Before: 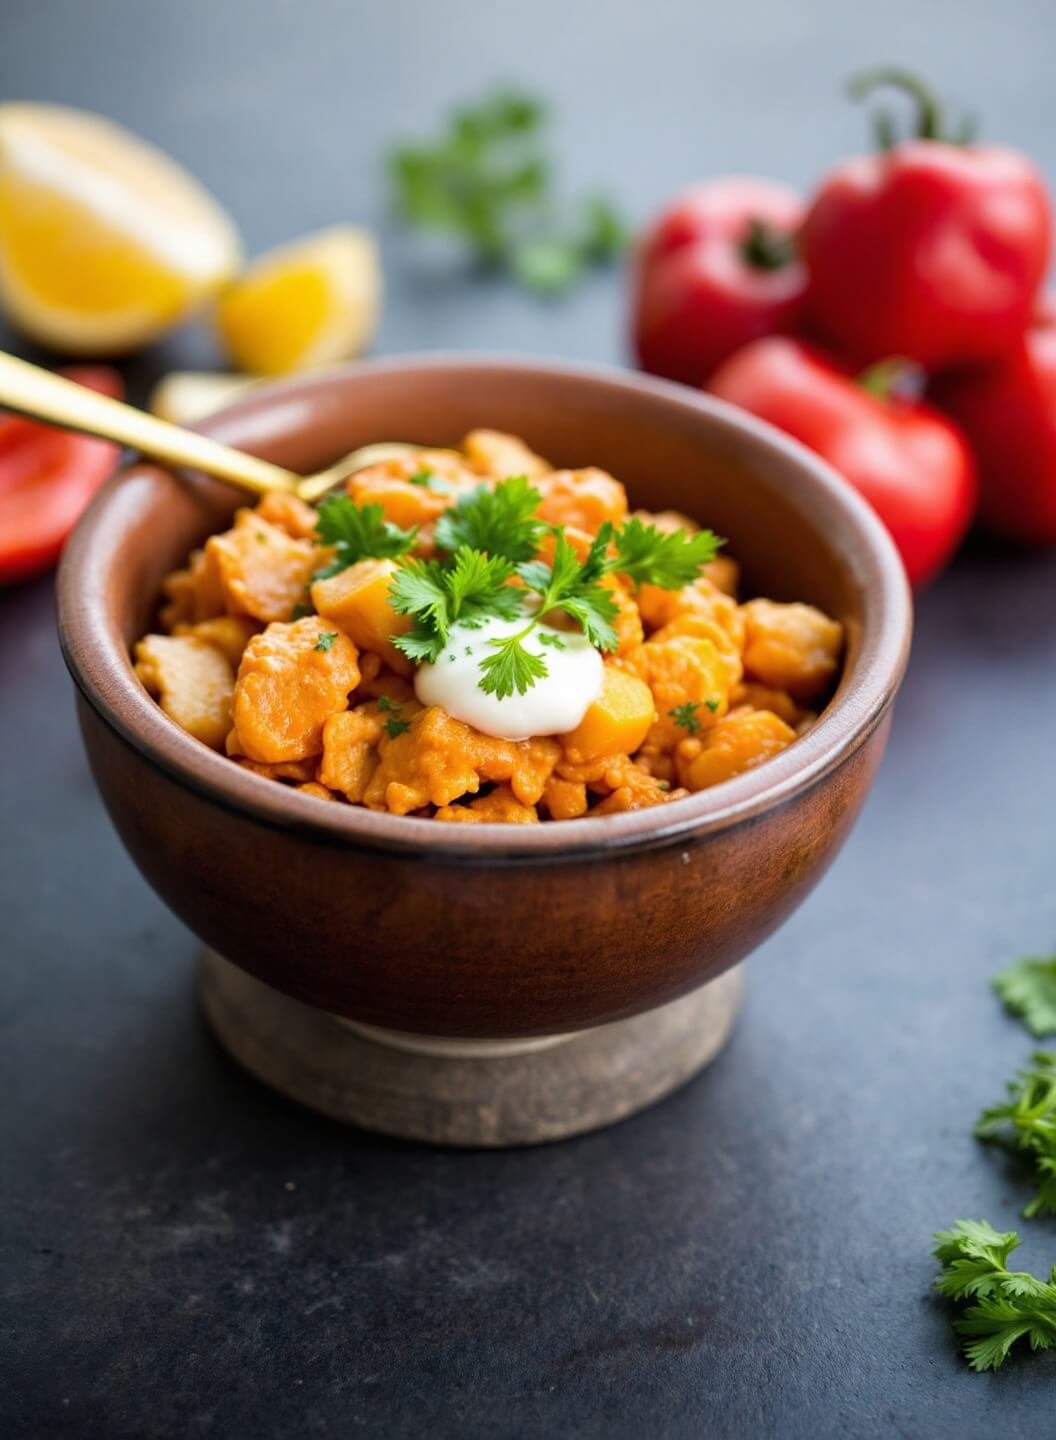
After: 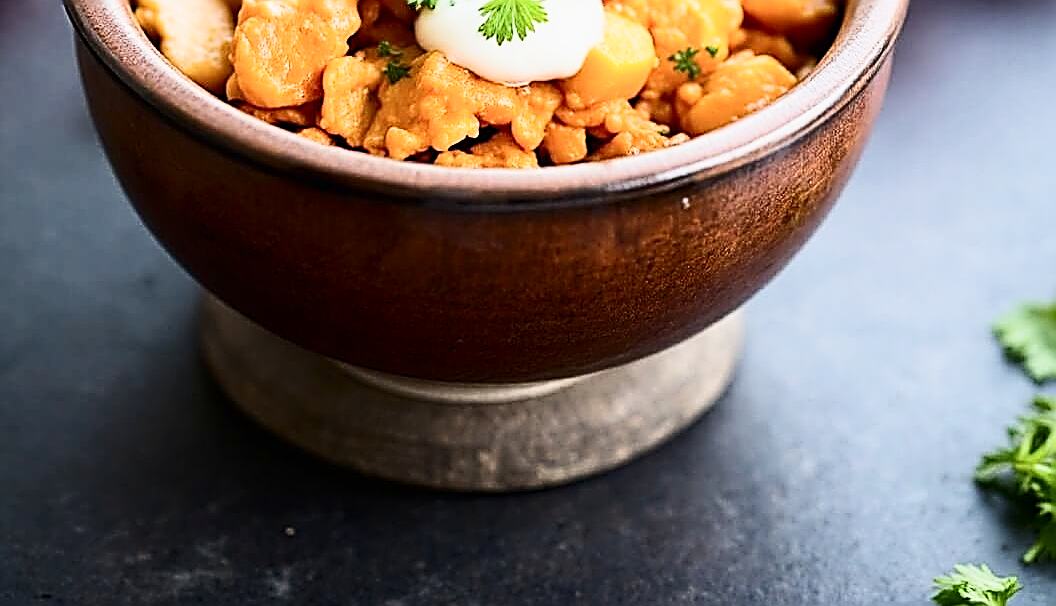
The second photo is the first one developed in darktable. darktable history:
crop: top 45.551%, bottom 12.262%
sigmoid: contrast 1.22, skew 0.65
contrast brightness saturation: contrast 0.28
sharpen: amount 2
exposure: exposure 0.493 EV, compensate highlight preservation false
